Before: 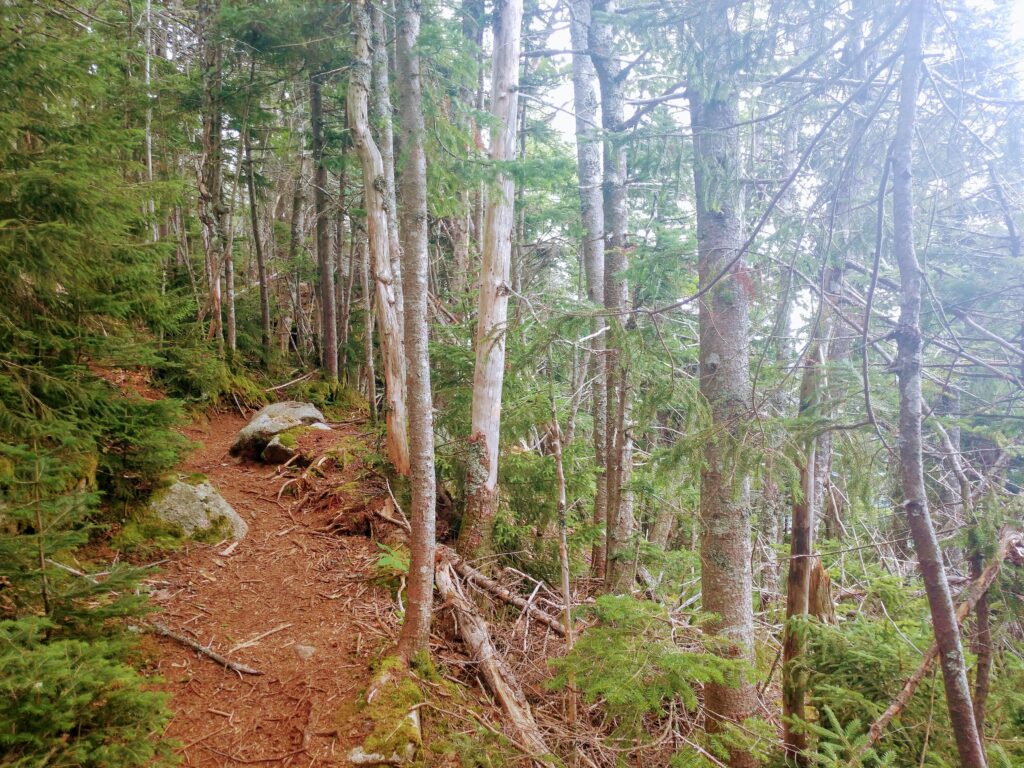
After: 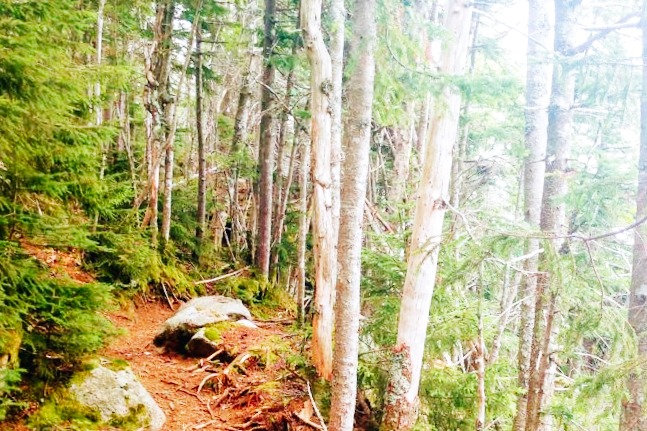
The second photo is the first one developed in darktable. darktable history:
base curve: curves: ch0 [(0, 0.003) (0.001, 0.002) (0.006, 0.004) (0.02, 0.022) (0.048, 0.086) (0.094, 0.234) (0.162, 0.431) (0.258, 0.629) (0.385, 0.8) (0.548, 0.918) (0.751, 0.988) (1, 1)], preserve colors none
tone equalizer: on, module defaults
crop and rotate: angle -4.99°, left 2.122%, top 6.945%, right 27.566%, bottom 30.519%
